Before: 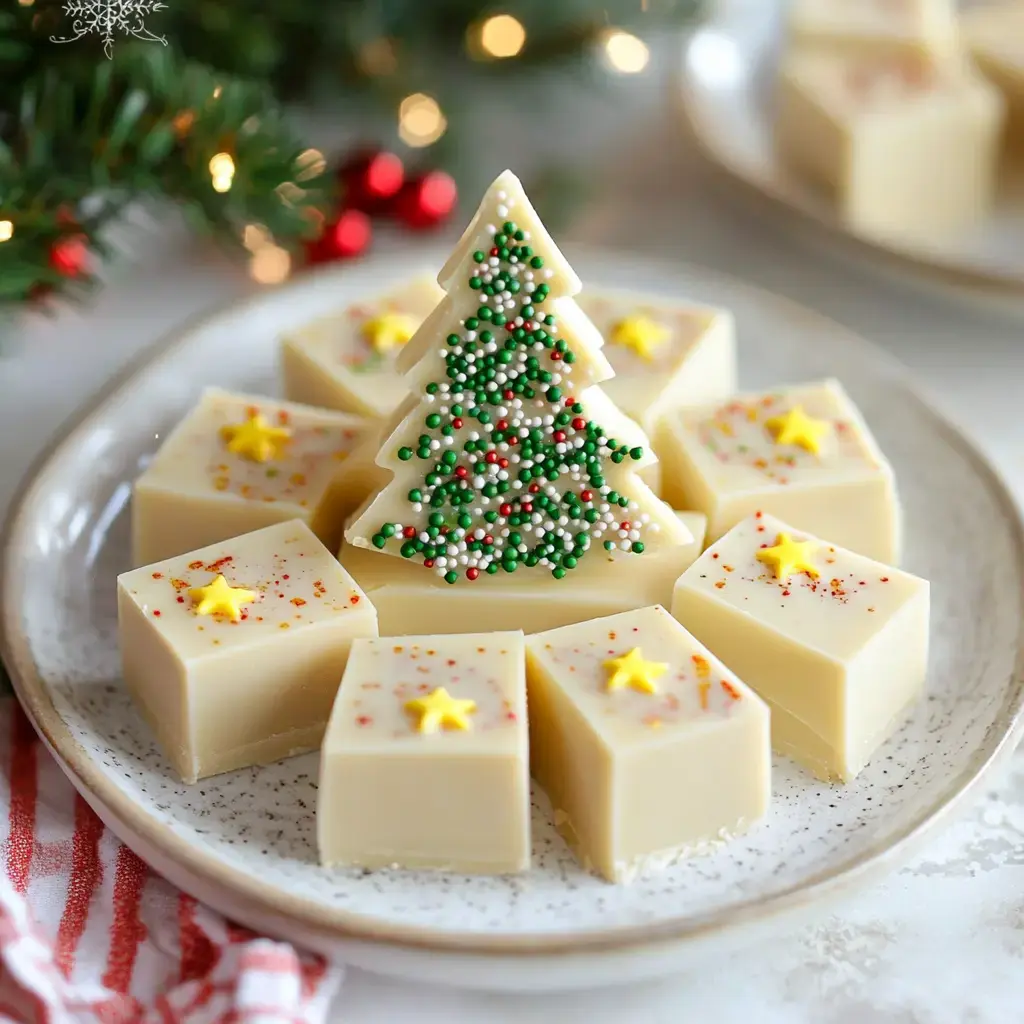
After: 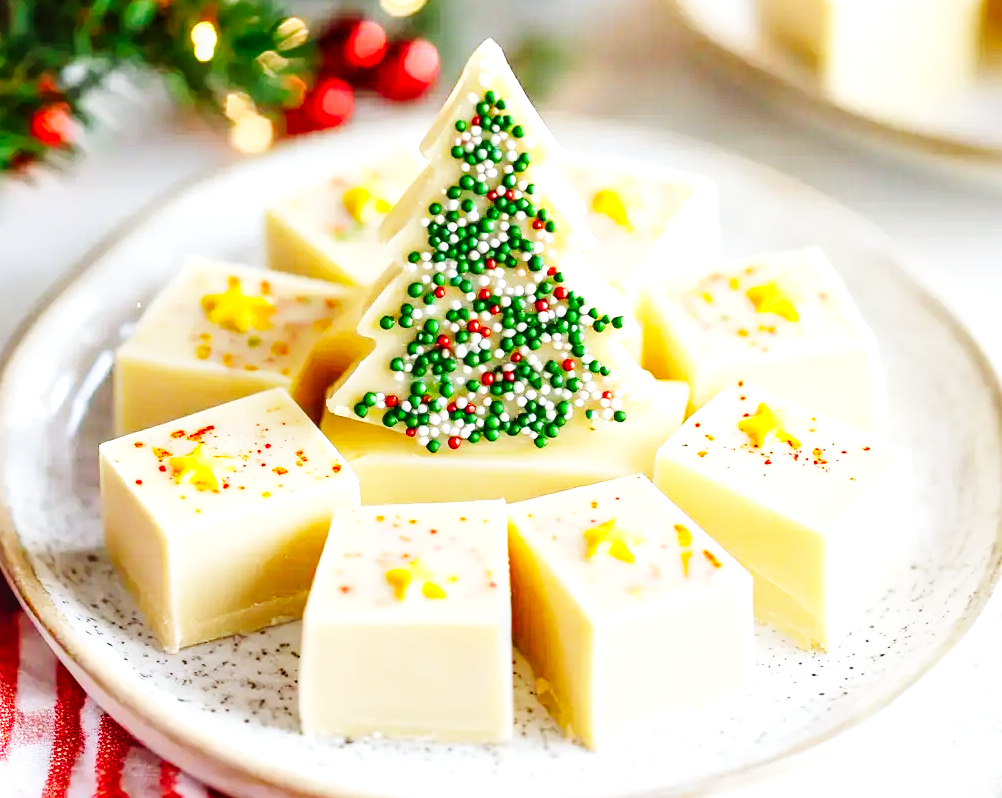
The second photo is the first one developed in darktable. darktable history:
color balance: lift [1, 1.001, 0.999, 1.001], gamma [1, 1.004, 1.007, 0.993], gain [1, 0.991, 0.987, 1.013], contrast 7.5%, contrast fulcrum 10%, output saturation 115%
local contrast: on, module defaults
base curve: curves: ch0 [(0, 0.003) (0.001, 0.002) (0.006, 0.004) (0.02, 0.022) (0.048, 0.086) (0.094, 0.234) (0.162, 0.431) (0.258, 0.629) (0.385, 0.8) (0.548, 0.918) (0.751, 0.988) (1, 1)], preserve colors none
crop and rotate: left 1.814%, top 12.818%, right 0.25%, bottom 9.225%
